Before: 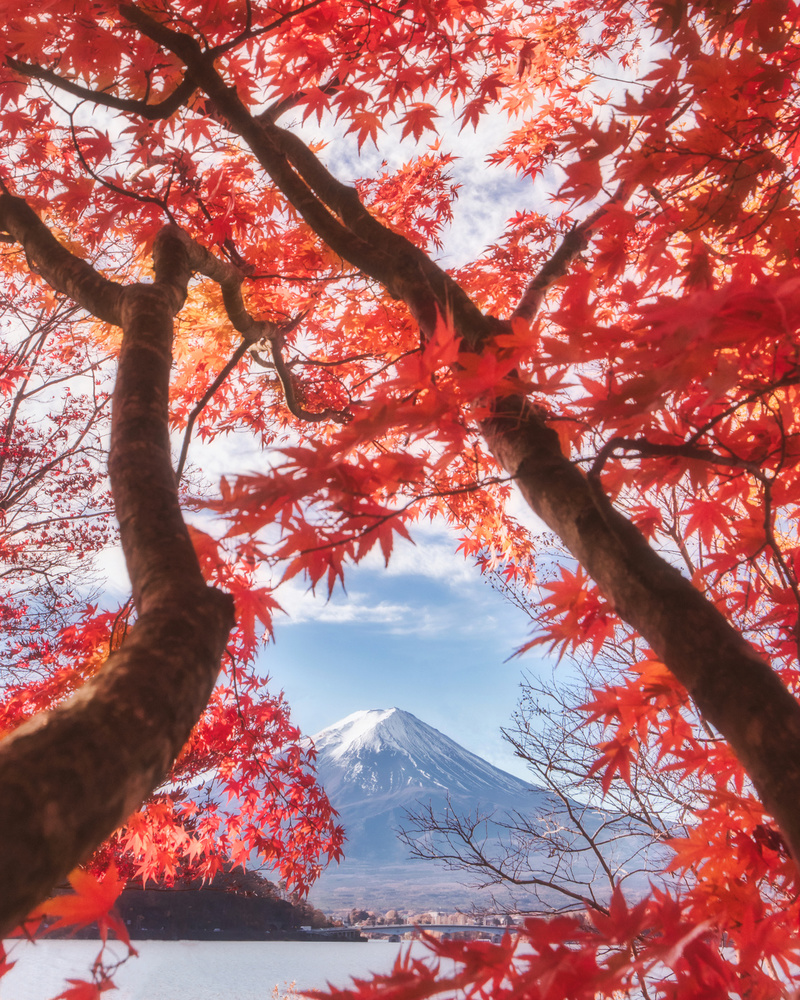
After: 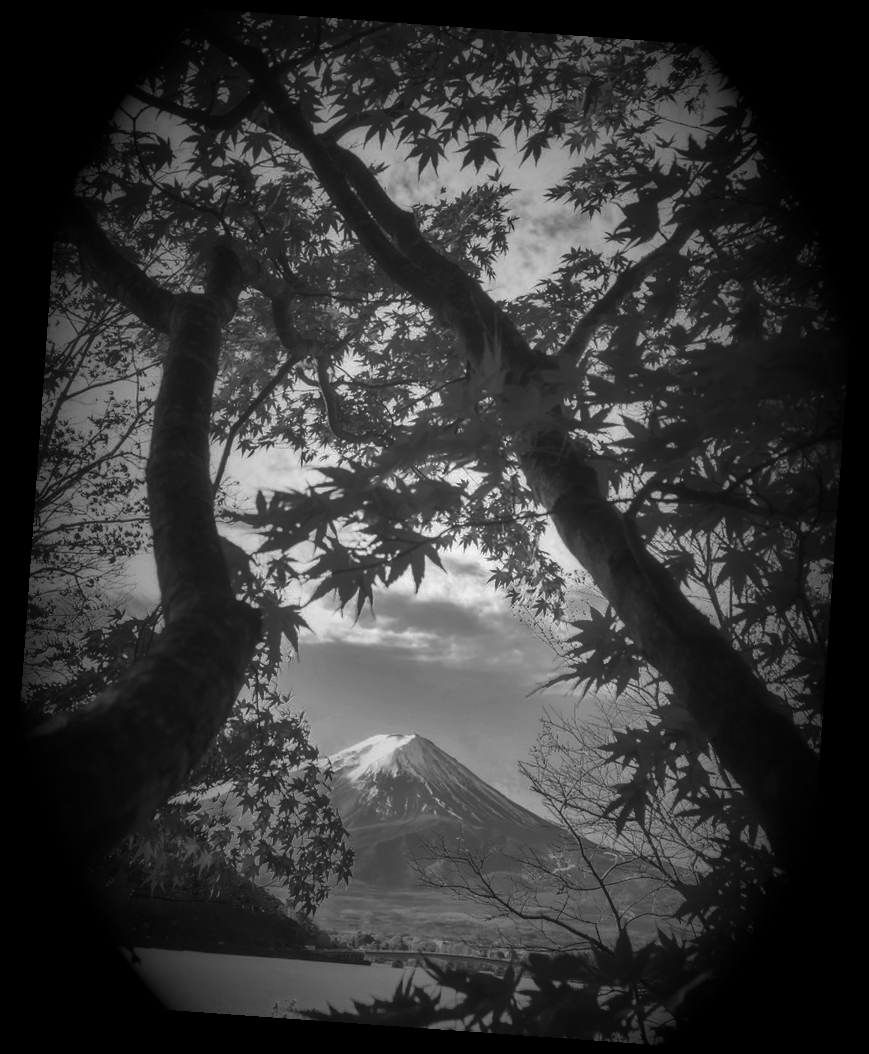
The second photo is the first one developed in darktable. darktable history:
rotate and perspective: rotation 4.1°, automatic cropping off
vignetting: fall-off start 15.9%, fall-off radius 100%, brightness -1, saturation 0.5, width/height ratio 0.719
color zones: curves: ch0 [(0.002, 0.429) (0.121, 0.212) (0.198, 0.113) (0.276, 0.344) (0.331, 0.541) (0.41, 0.56) (0.482, 0.289) (0.619, 0.227) (0.721, 0.18) (0.821, 0.435) (0.928, 0.555) (1, 0.587)]; ch1 [(0, 0) (0.143, 0) (0.286, 0) (0.429, 0) (0.571, 0) (0.714, 0) (0.857, 0)]
